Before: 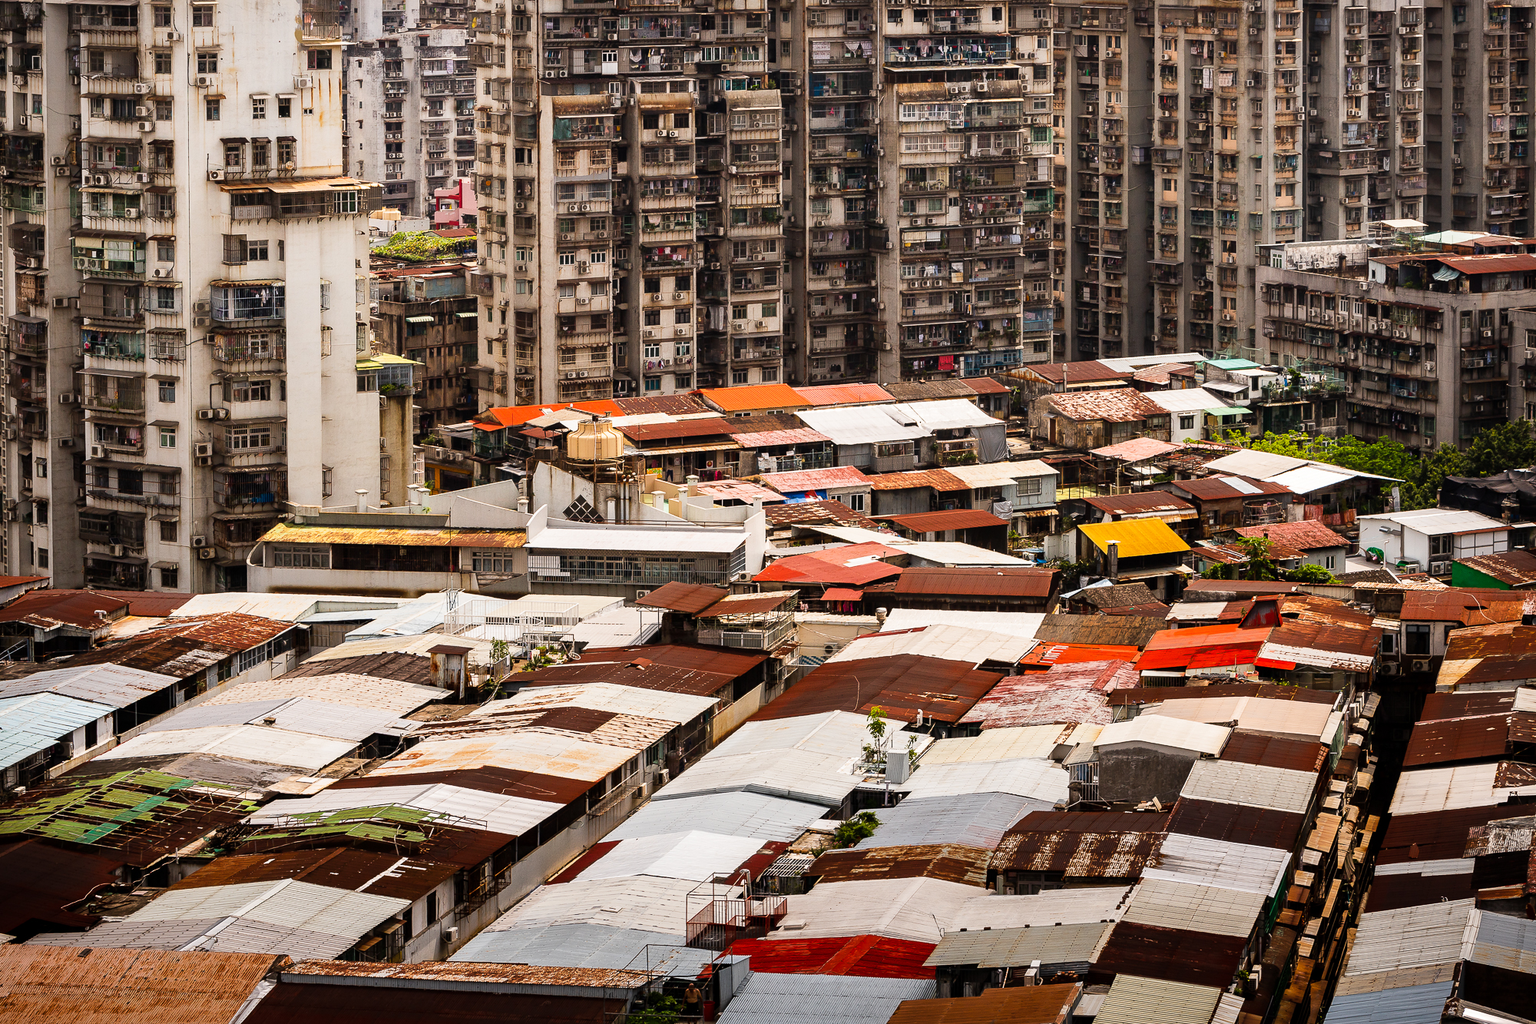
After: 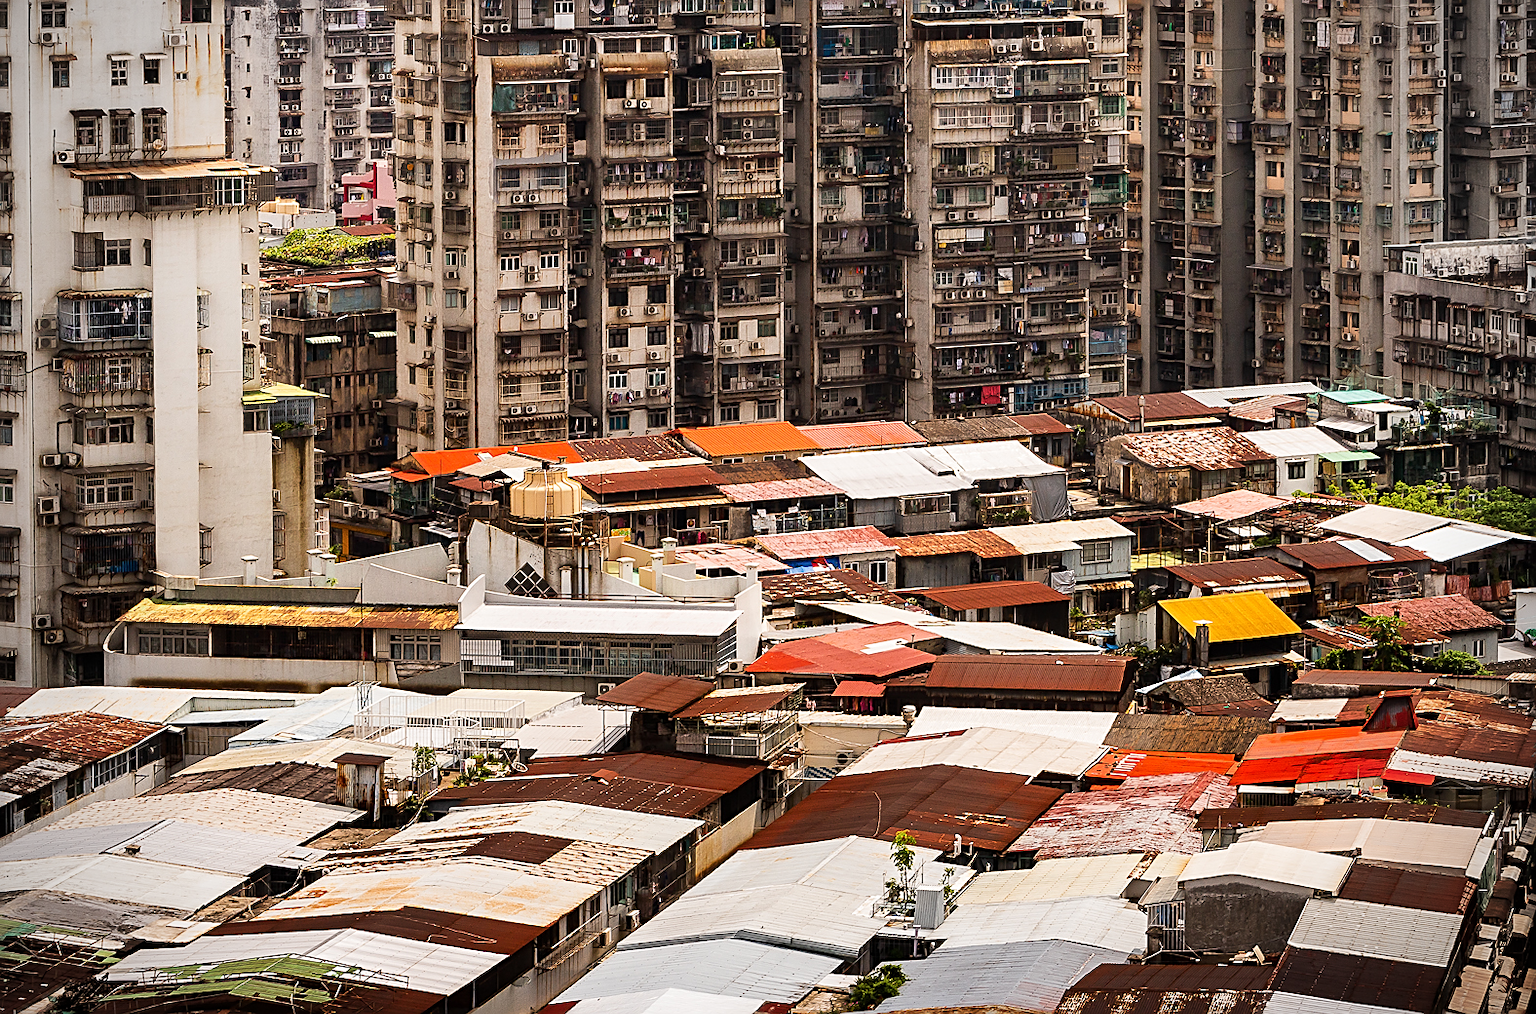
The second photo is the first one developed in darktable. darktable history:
crop and rotate: left 10.77%, top 5.1%, right 10.41%, bottom 16.76%
vignetting: unbound false
sharpen: on, module defaults
